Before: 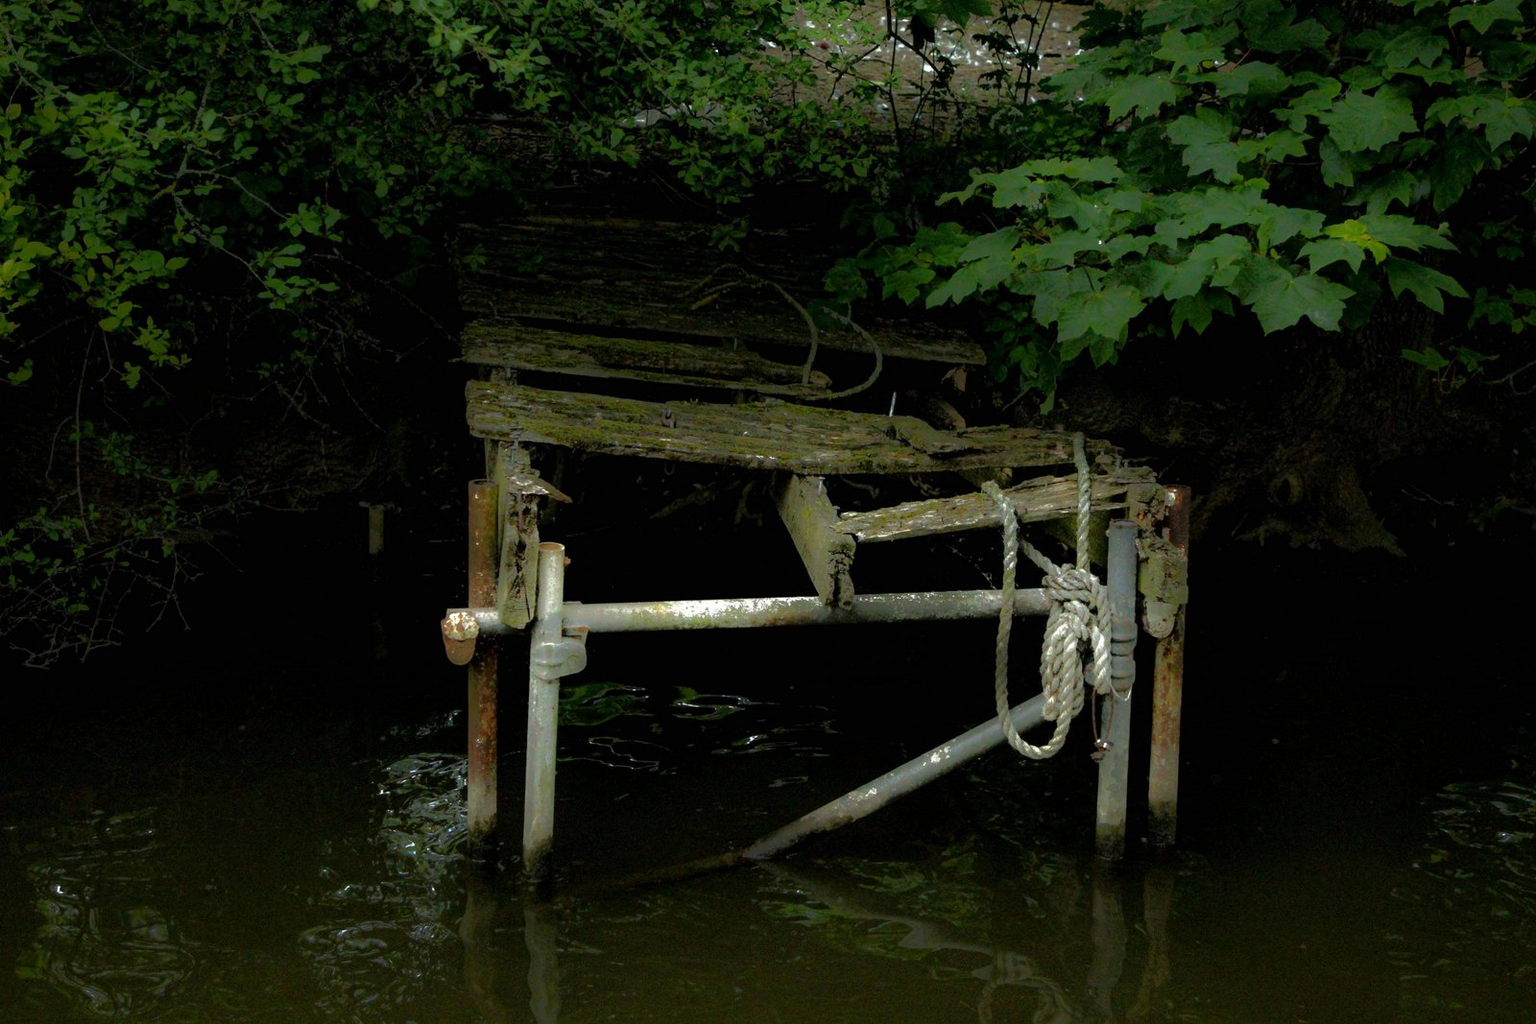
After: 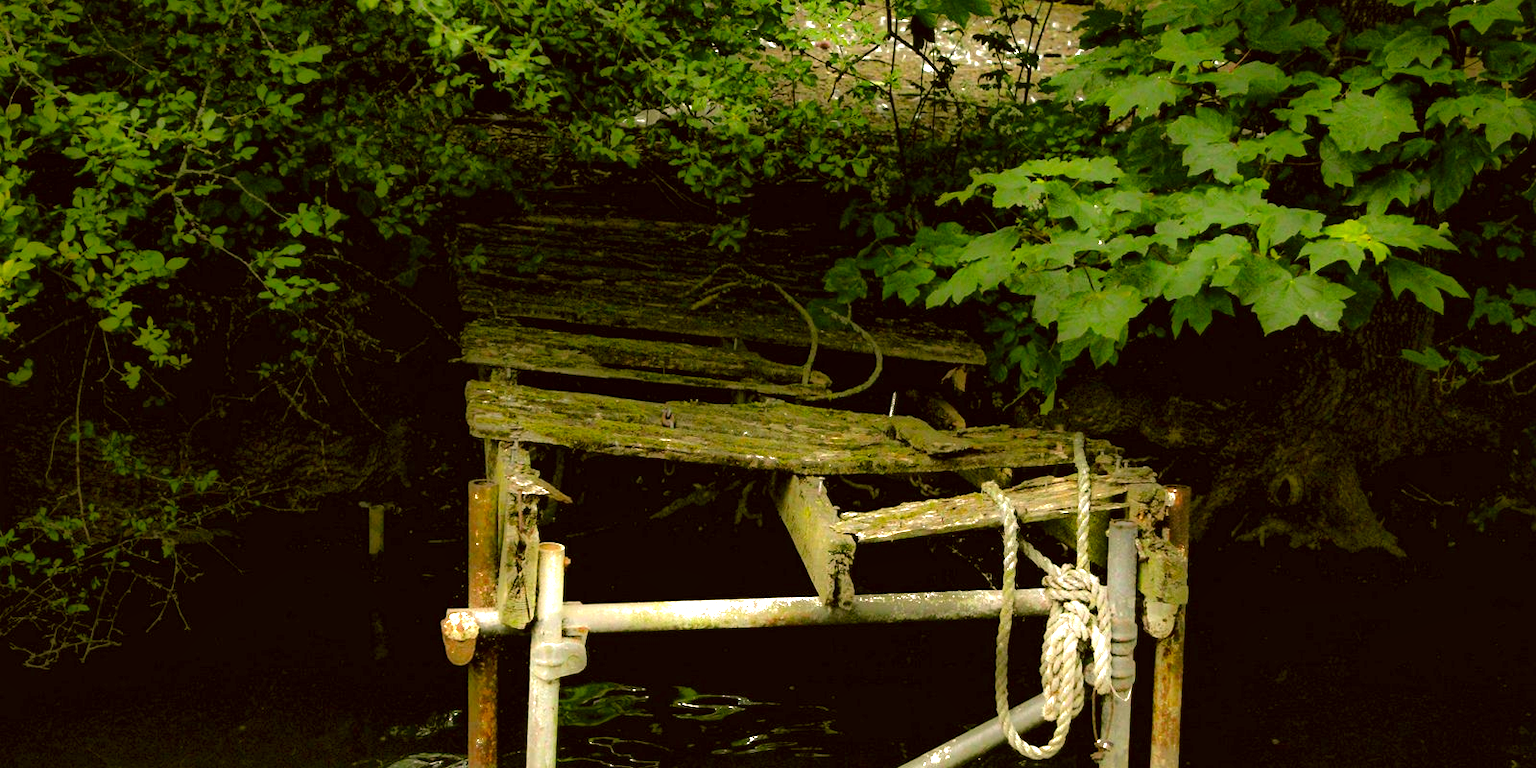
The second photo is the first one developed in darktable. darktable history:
color correction: highlights a* 8.5, highlights b* 15.68, shadows a* -0.491, shadows b* 26.22
crop: bottom 24.984%
local contrast: mode bilateral grid, contrast 19, coarseness 50, detail 120%, midtone range 0.2
exposure: black level correction 0, exposure 1.462 EV, compensate exposure bias true, compensate highlight preservation false
